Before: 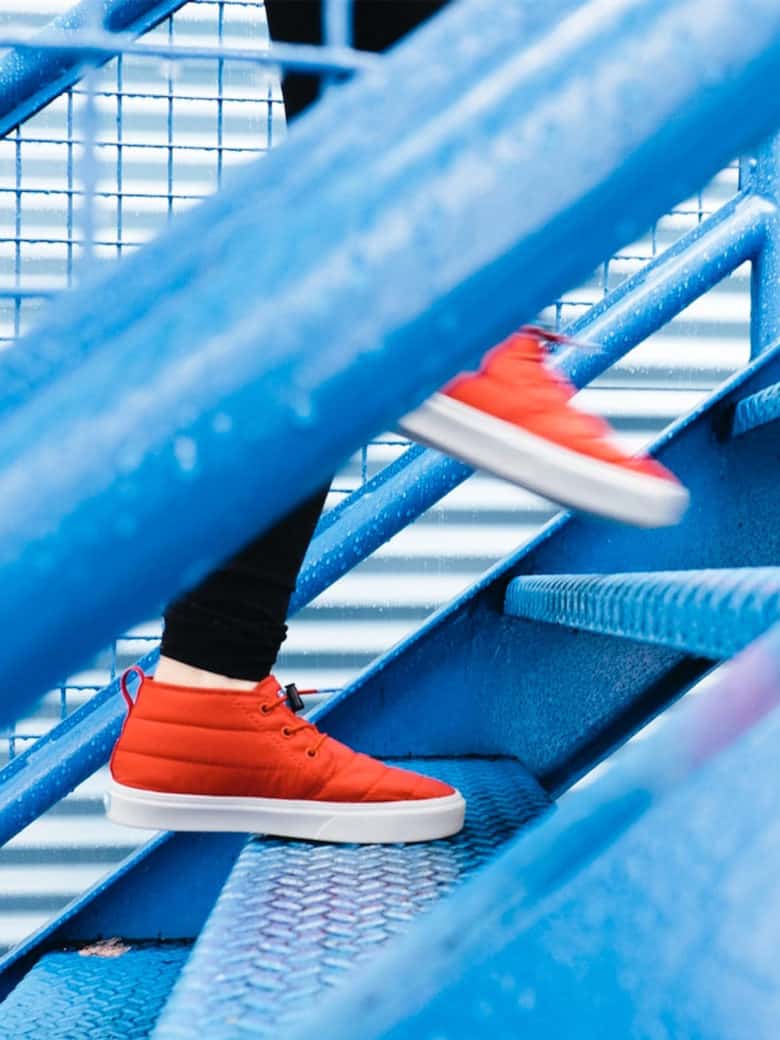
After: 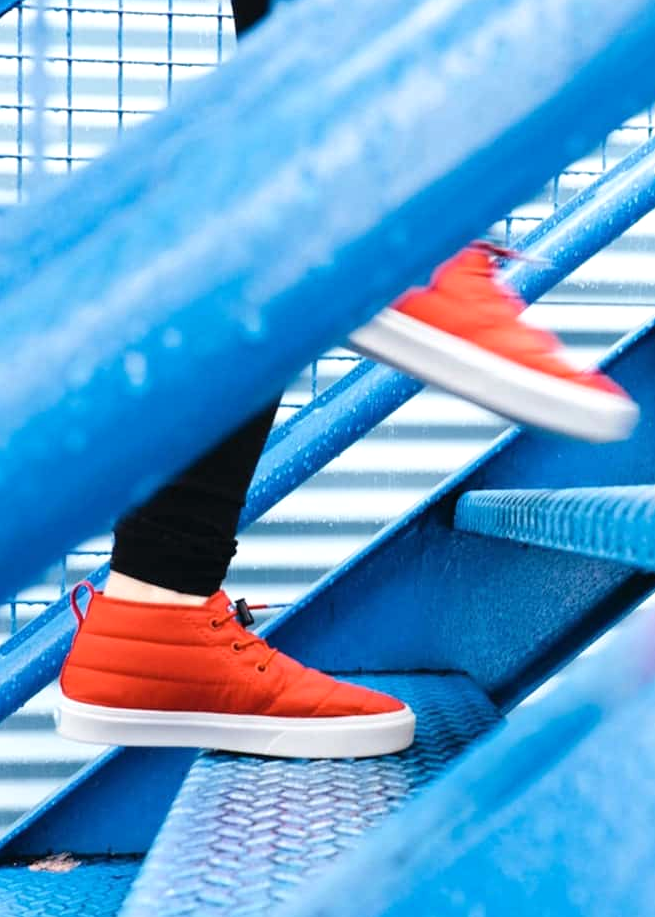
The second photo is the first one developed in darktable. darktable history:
crop: left 6.446%, top 8.188%, right 9.538%, bottom 3.548%
exposure: exposure 0.217 EV, compensate highlight preservation false
color correction: highlights a* 0.003, highlights b* -0.283
